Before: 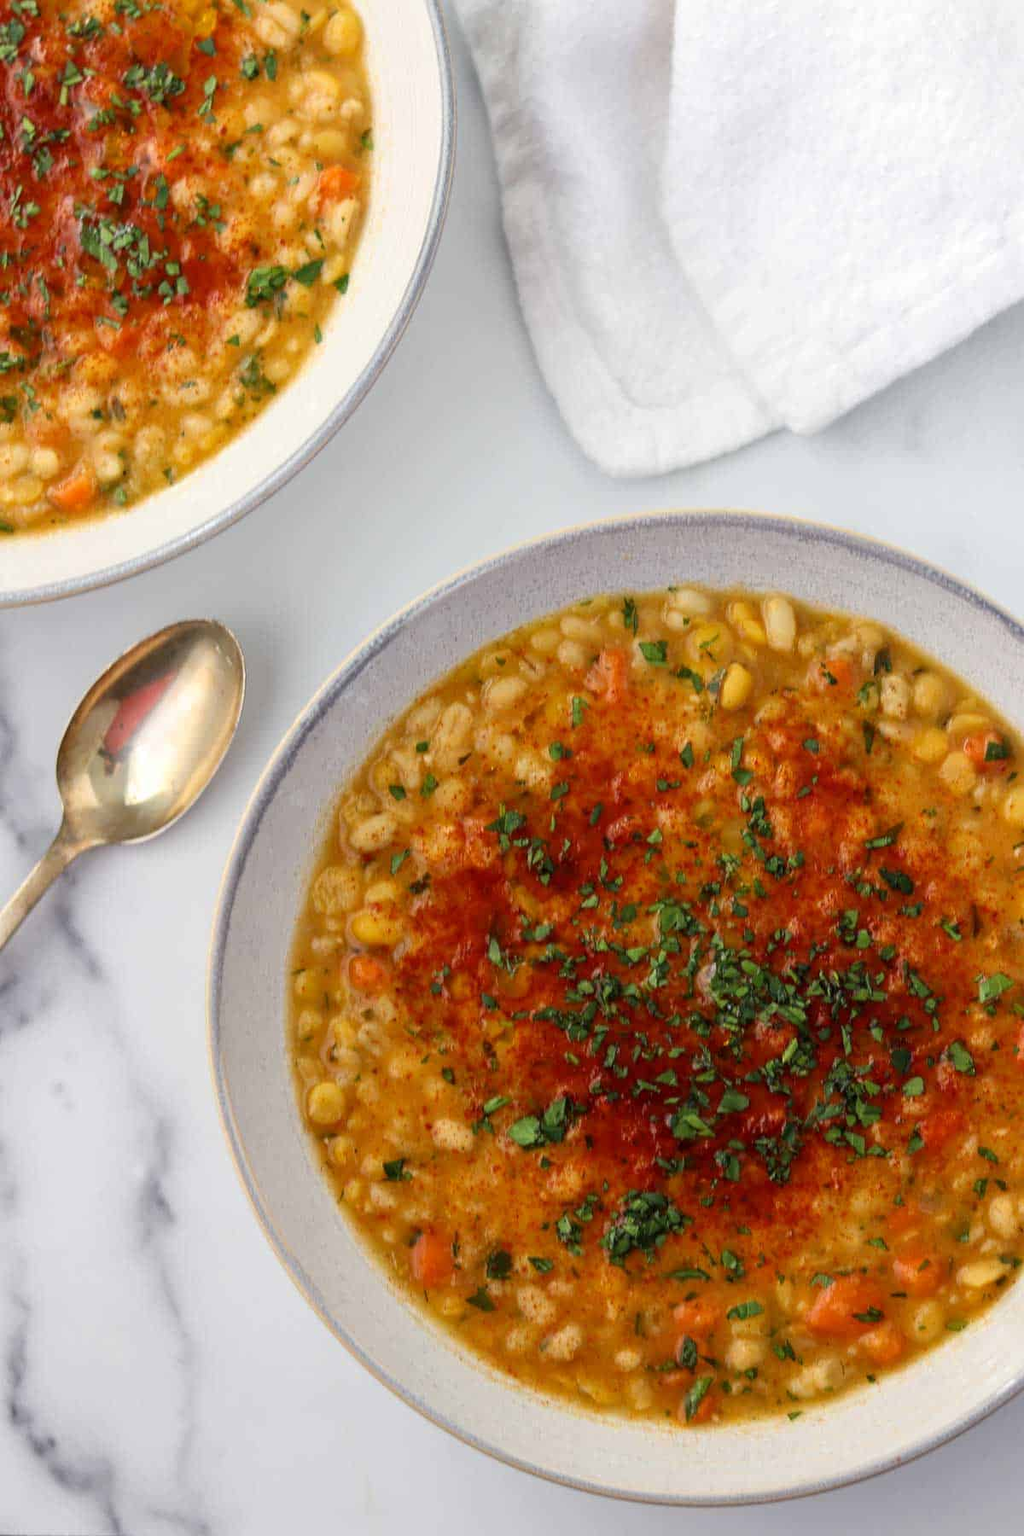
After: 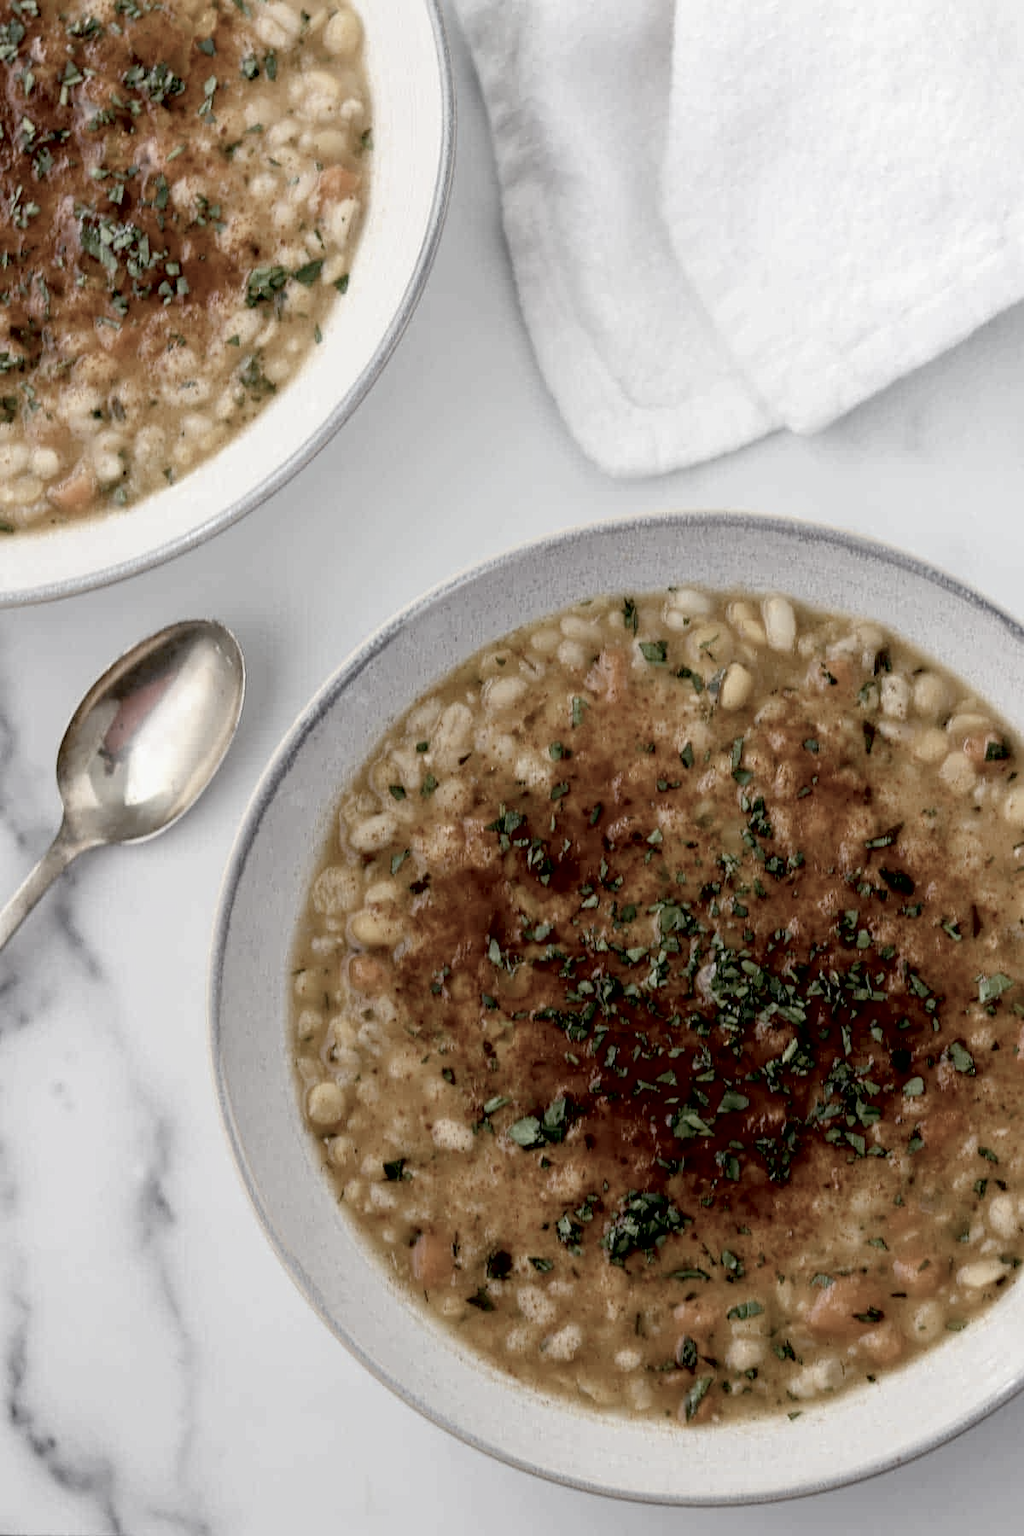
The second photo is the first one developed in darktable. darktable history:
color correction: saturation 0.3
contrast brightness saturation: contrast 0.07
exposure: black level correction 0.029, exposure -0.073 EV, compensate highlight preservation false
